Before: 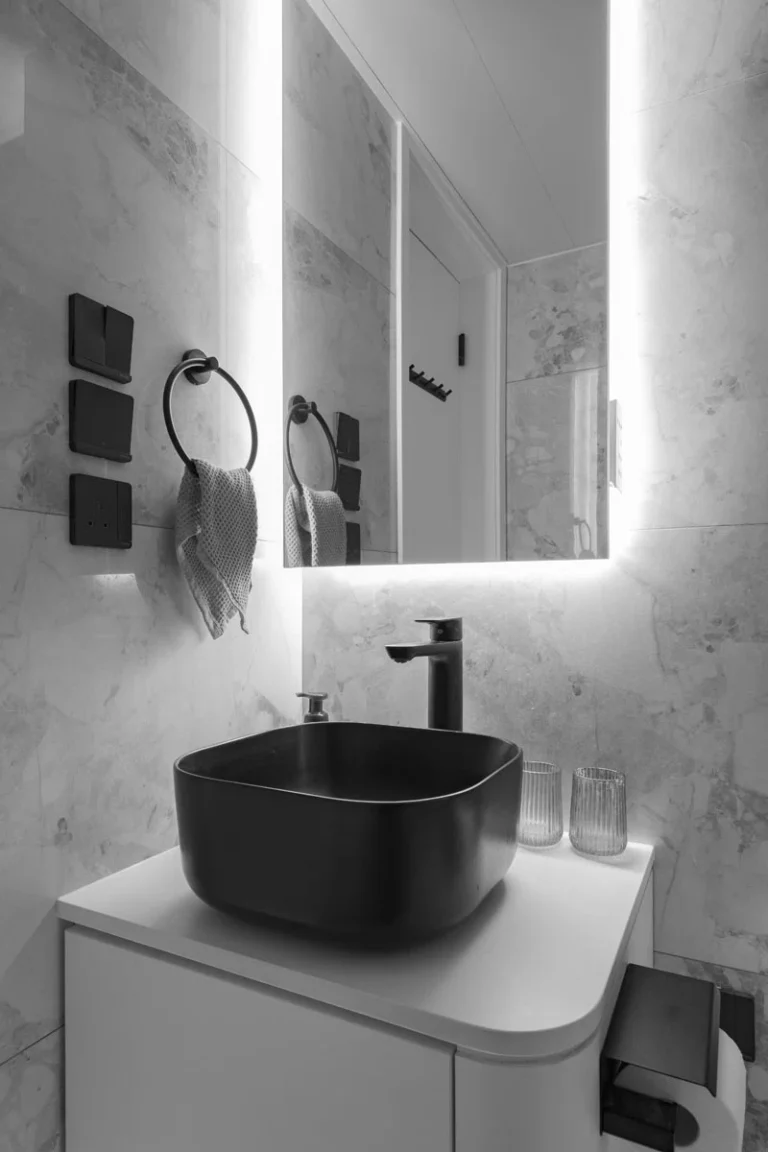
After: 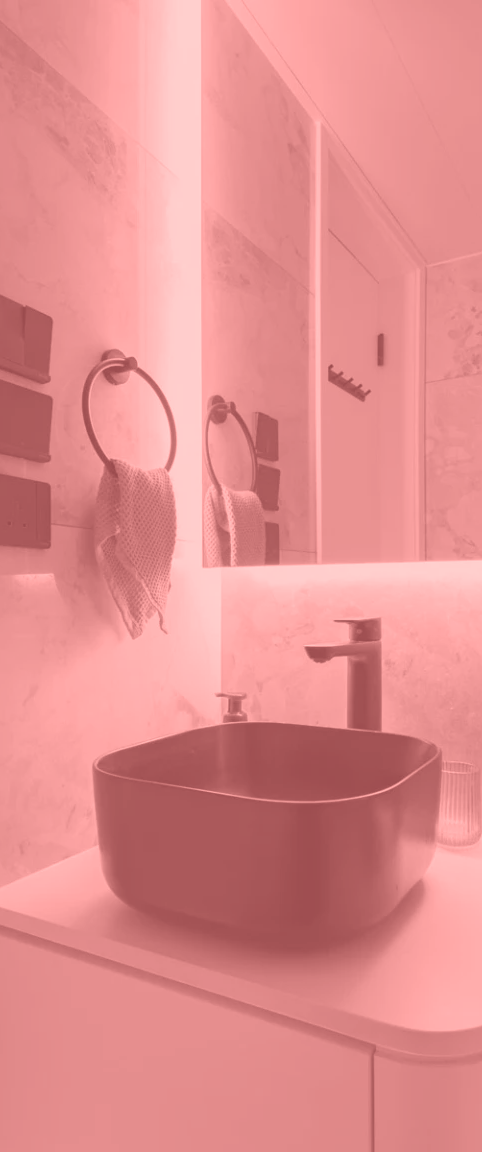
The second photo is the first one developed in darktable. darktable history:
colorize: saturation 51%, source mix 50.67%, lightness 50.67%
color balance rgb: linear chroma grading › global chroma 6.48%, perceptual saturation grading › global saturation 12.96%, global vibrance 6.02%
contrast brightness saturation: contrast 0.03, brightness -0.04
crop: left 10.644%, right 26.528%
